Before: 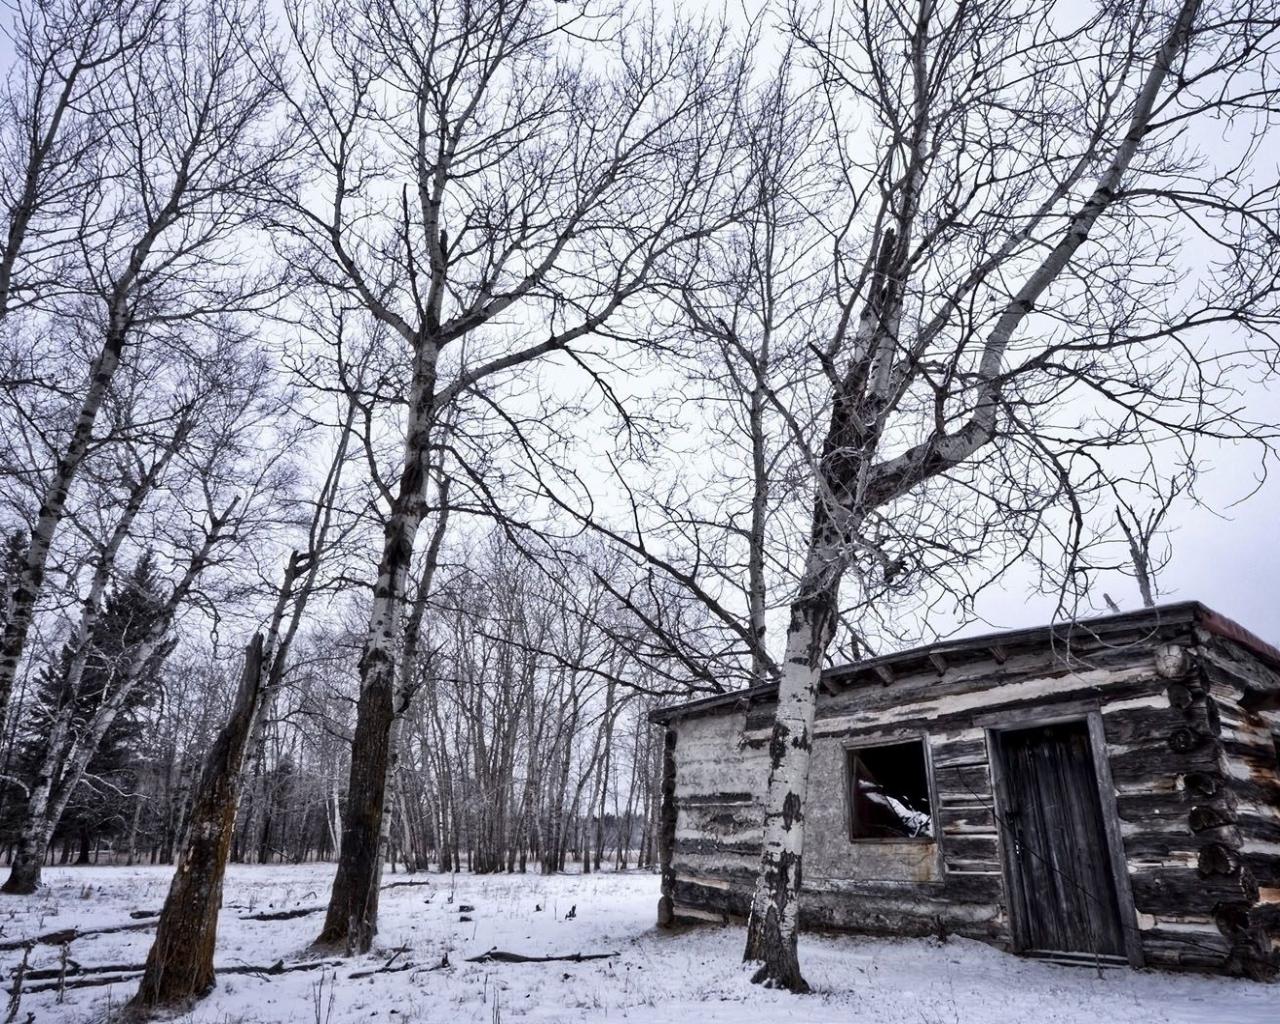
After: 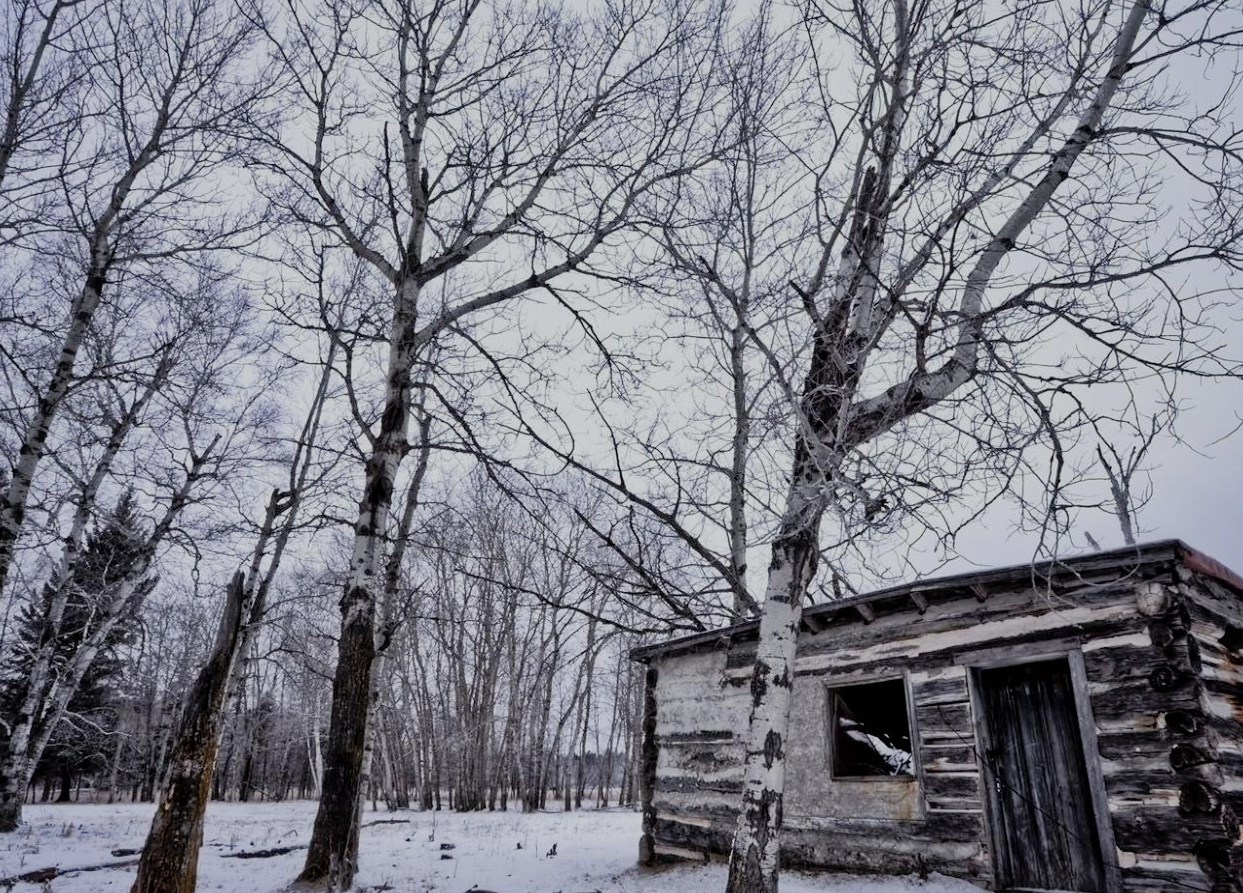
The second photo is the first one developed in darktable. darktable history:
crop: left 1.507%, top 6.147%, right 1.379%, bottom 6.637%
shadows and highlights: on, module defaults
filmic rgb: white relative exposure 3.9 EV, hardness 4.26
